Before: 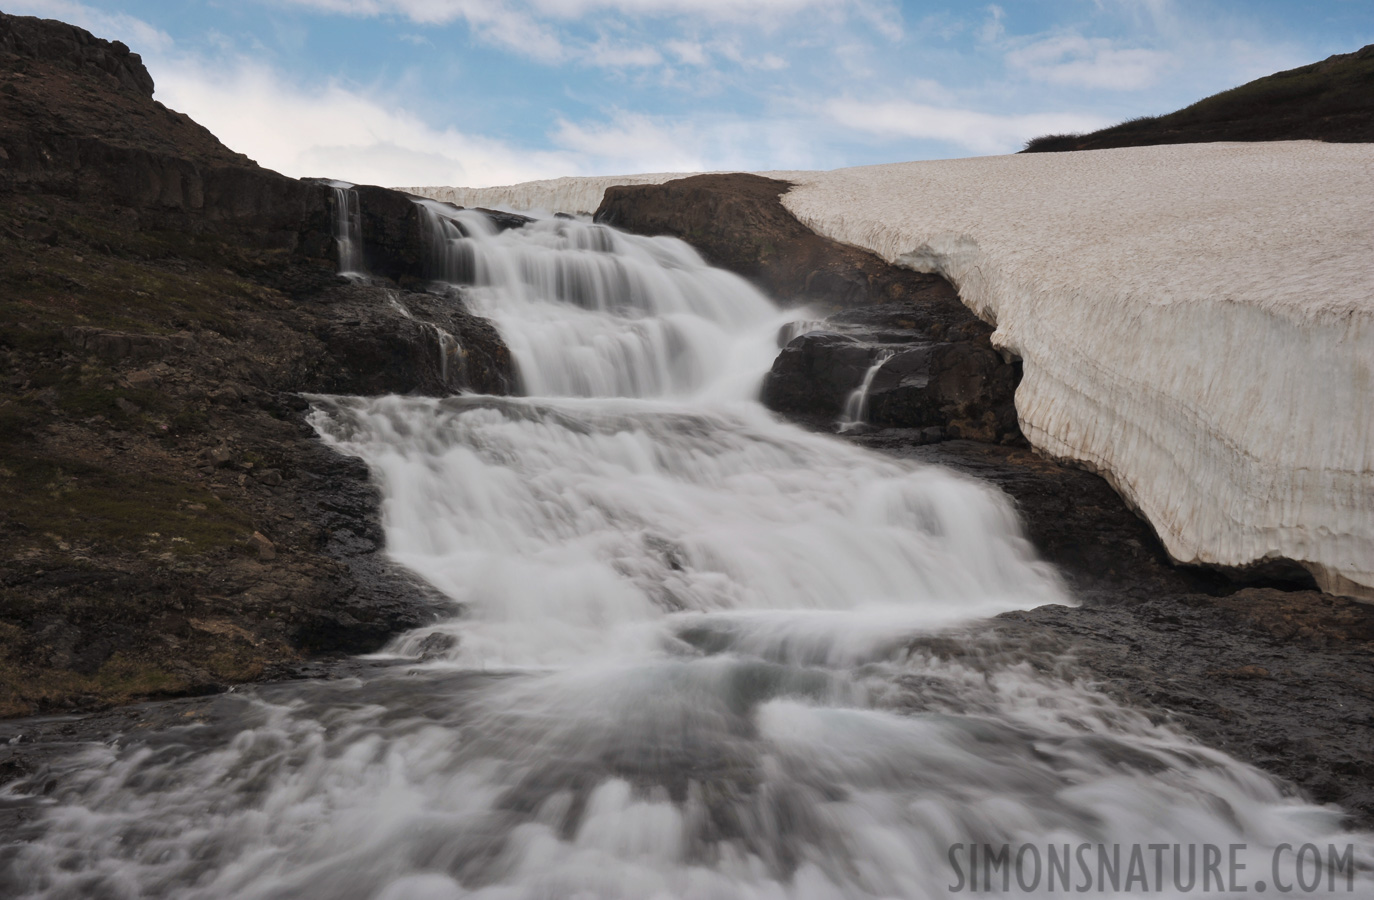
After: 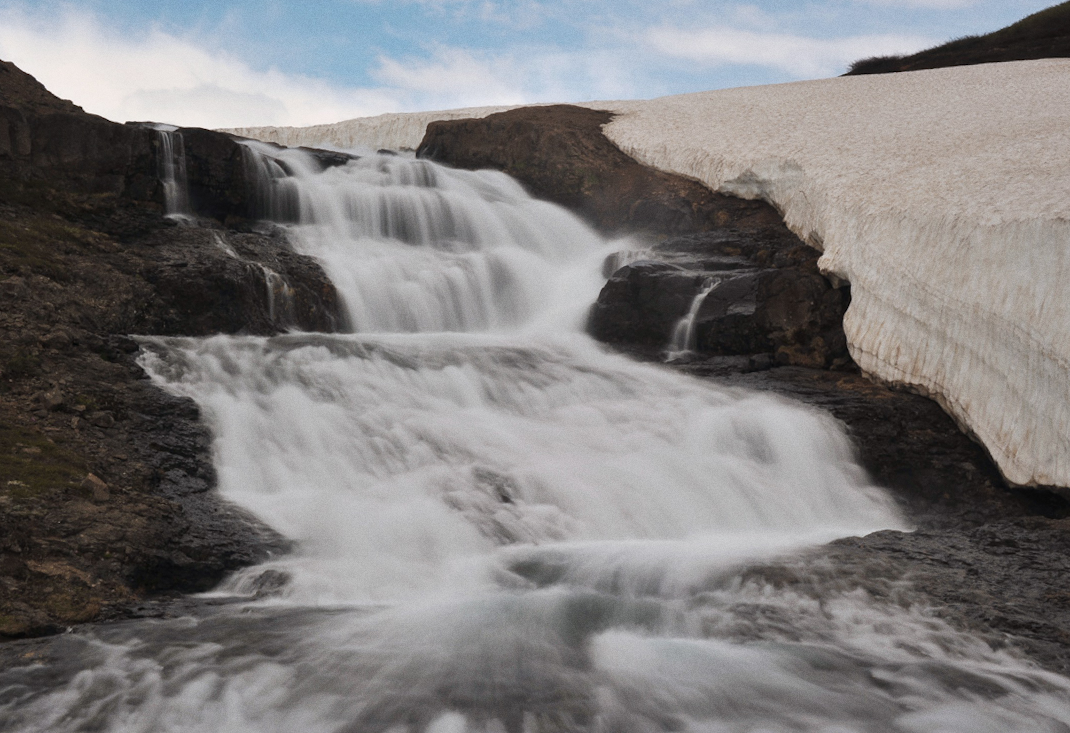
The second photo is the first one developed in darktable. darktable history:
crop: left 11.225%, top 5.381%, right 9.565%, bottom 10.314%
rotate and perspective: rotation -1.32°, lens shift (horizontal) -0.031, crop left 0.015, crop right 0.985, crop top 0.047, crop bottom 0.982
grain: coarseness 0.09 ISO, strength 16.61%
